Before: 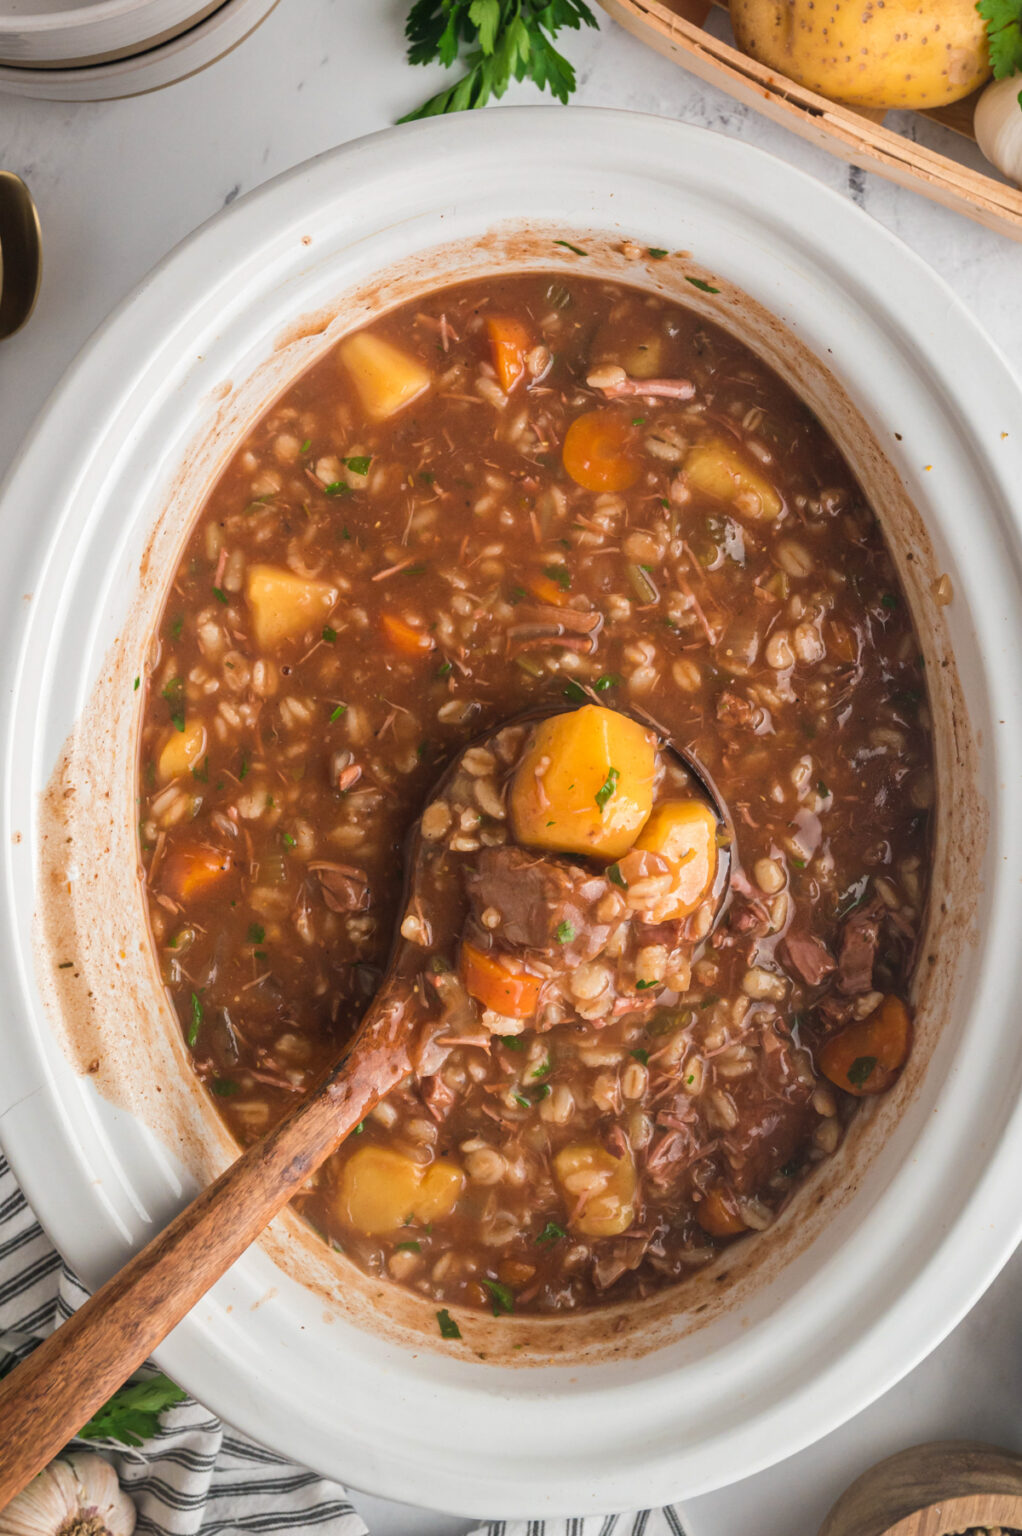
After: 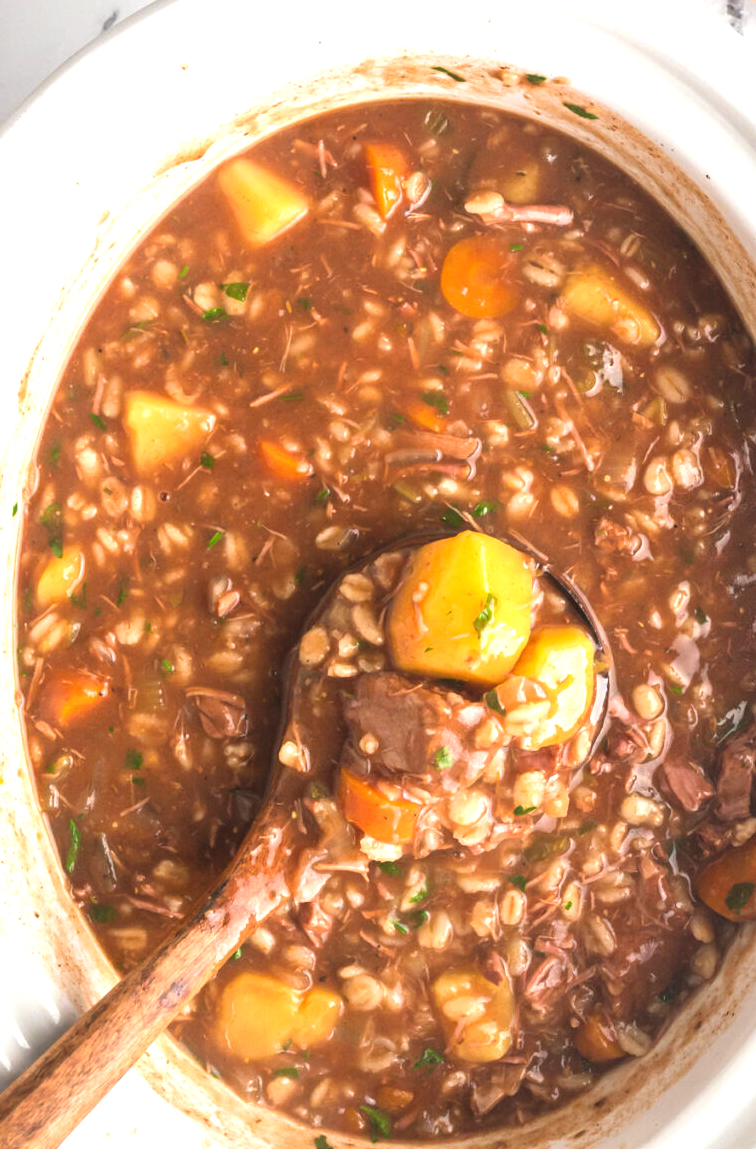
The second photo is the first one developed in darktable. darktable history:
crop and rotate: left 12.018%, top 11.389%, right 13.948%, bottom 13.802%
exposure: black level correction 0, exposure 0.896 EV, compensate highlight preservation false
